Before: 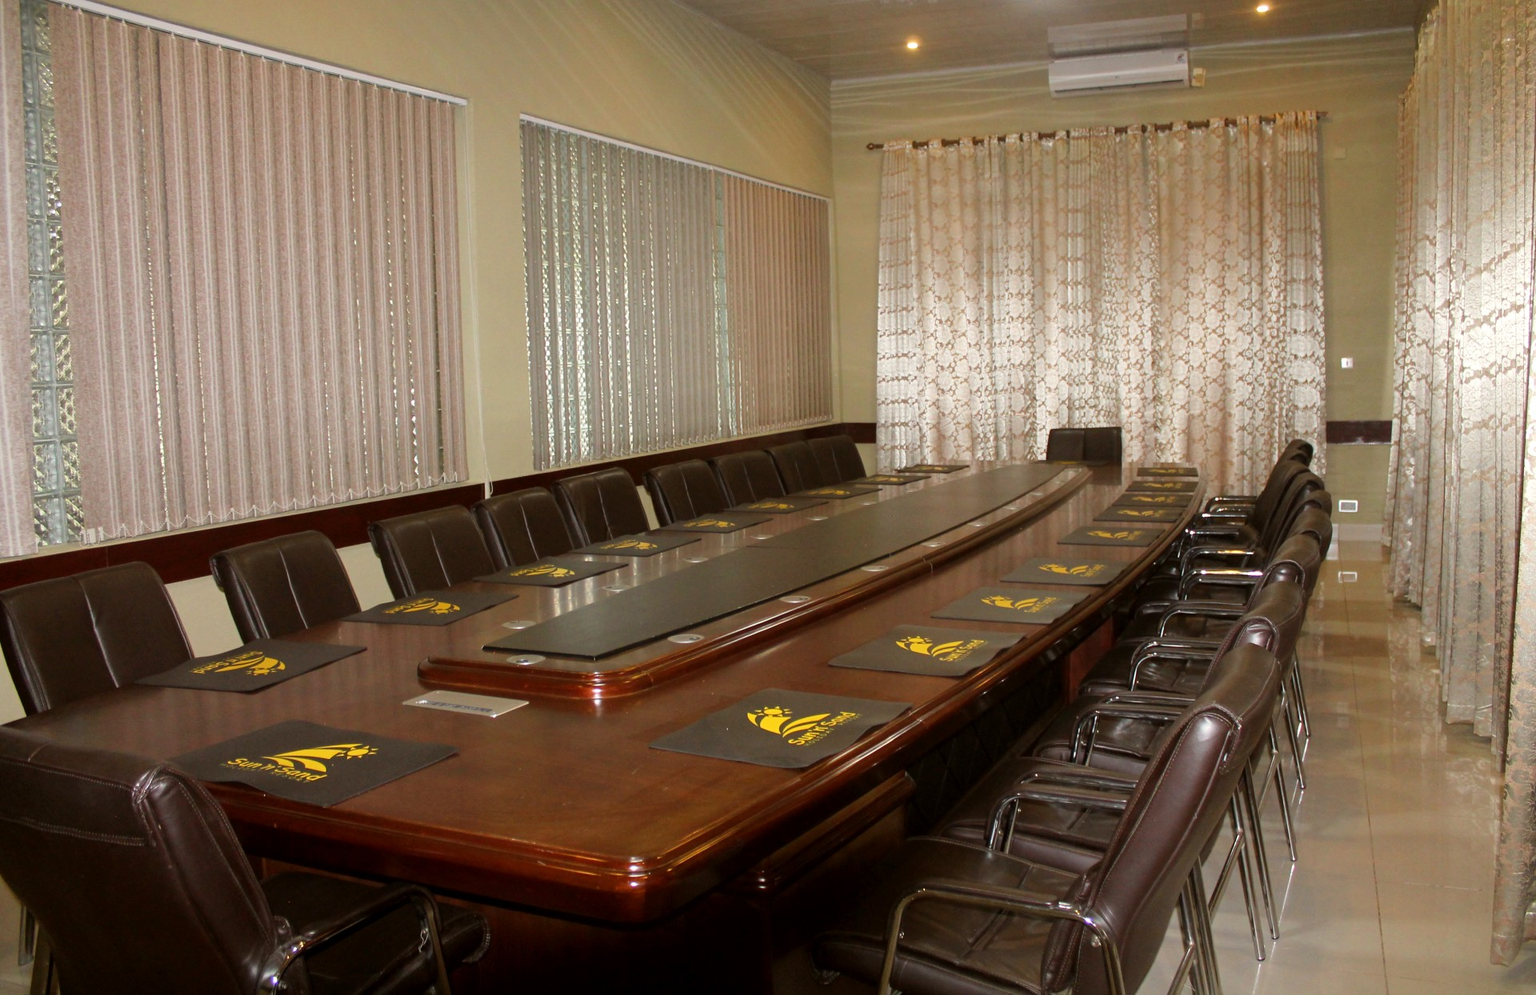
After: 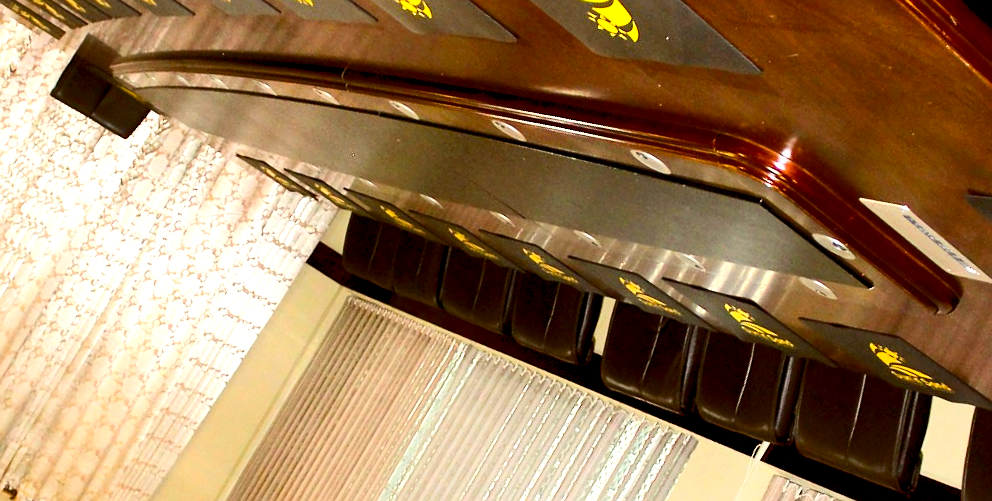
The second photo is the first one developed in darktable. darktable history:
exposure: black level correction 0, exposure 0.7 EV, compensate exposure bias true, compensate highlight preservation false
crop and rotate: angle 147.73°, left 9.193%, top 15.678%, right 4.505%, bottom 17.07%
contrast brightness saturation: contrast 0.286
sharpen: radius 0.974, amount 0.615
color balance rgb: global offset › luminance -1.448%, perceptual saturation grading › global saturation 19.266%, perceptual brilliance grading › highlights 7.665%, perceptual brilliance grading › mid-tones 3.208%, perceptual brilliance grading › shadows 2.247%
